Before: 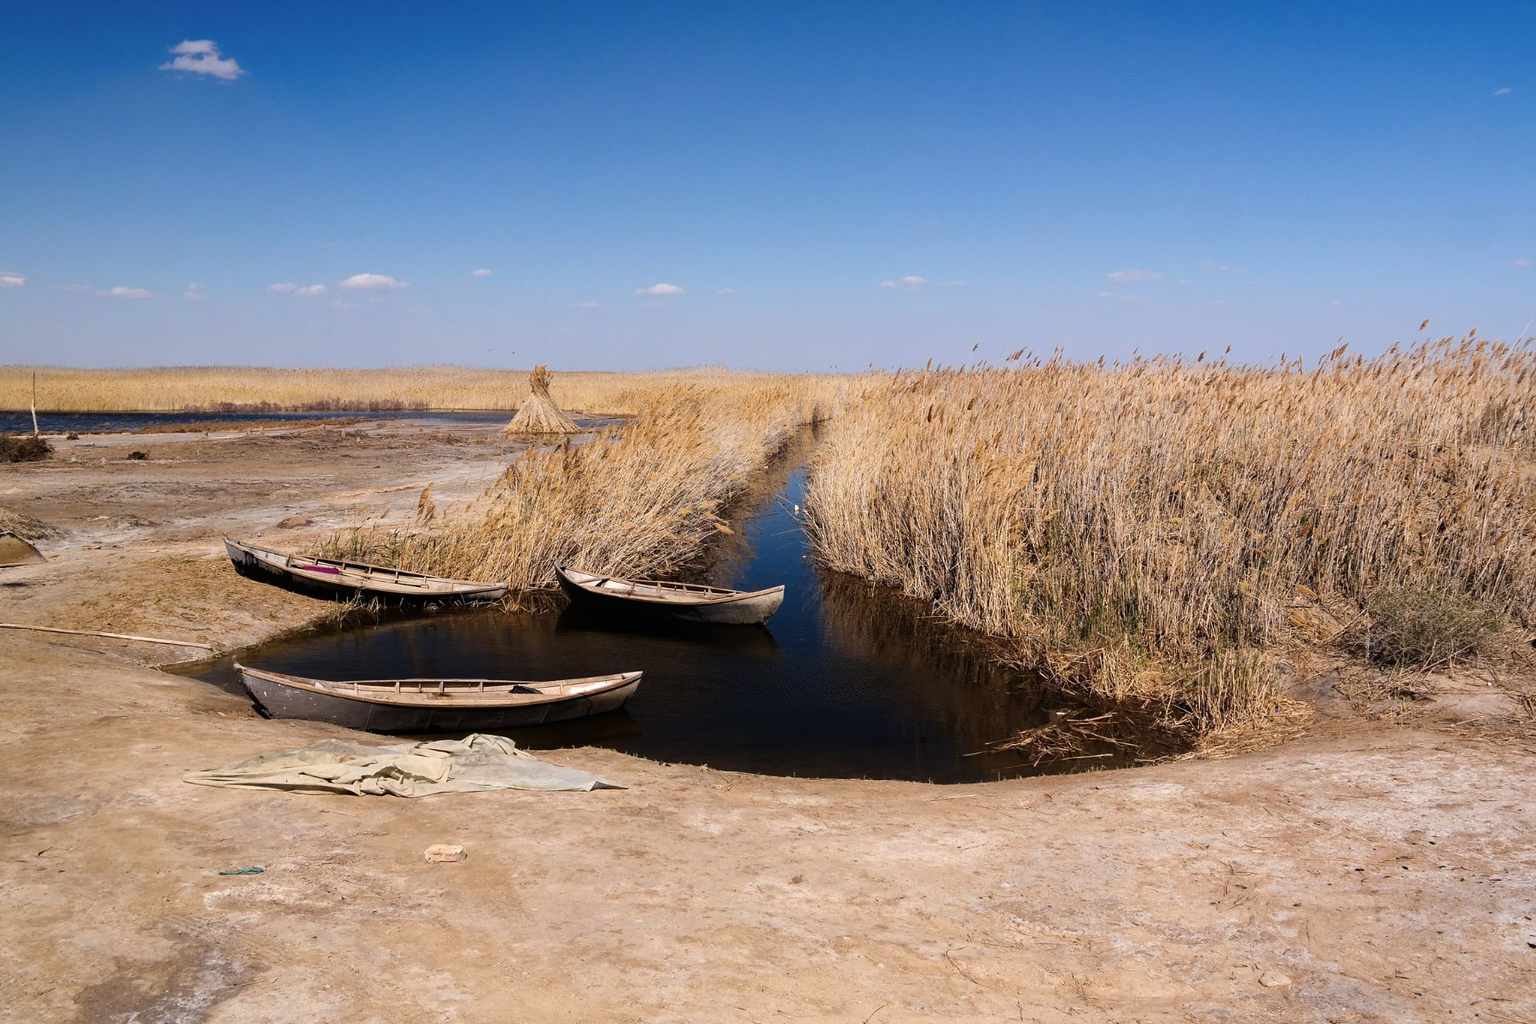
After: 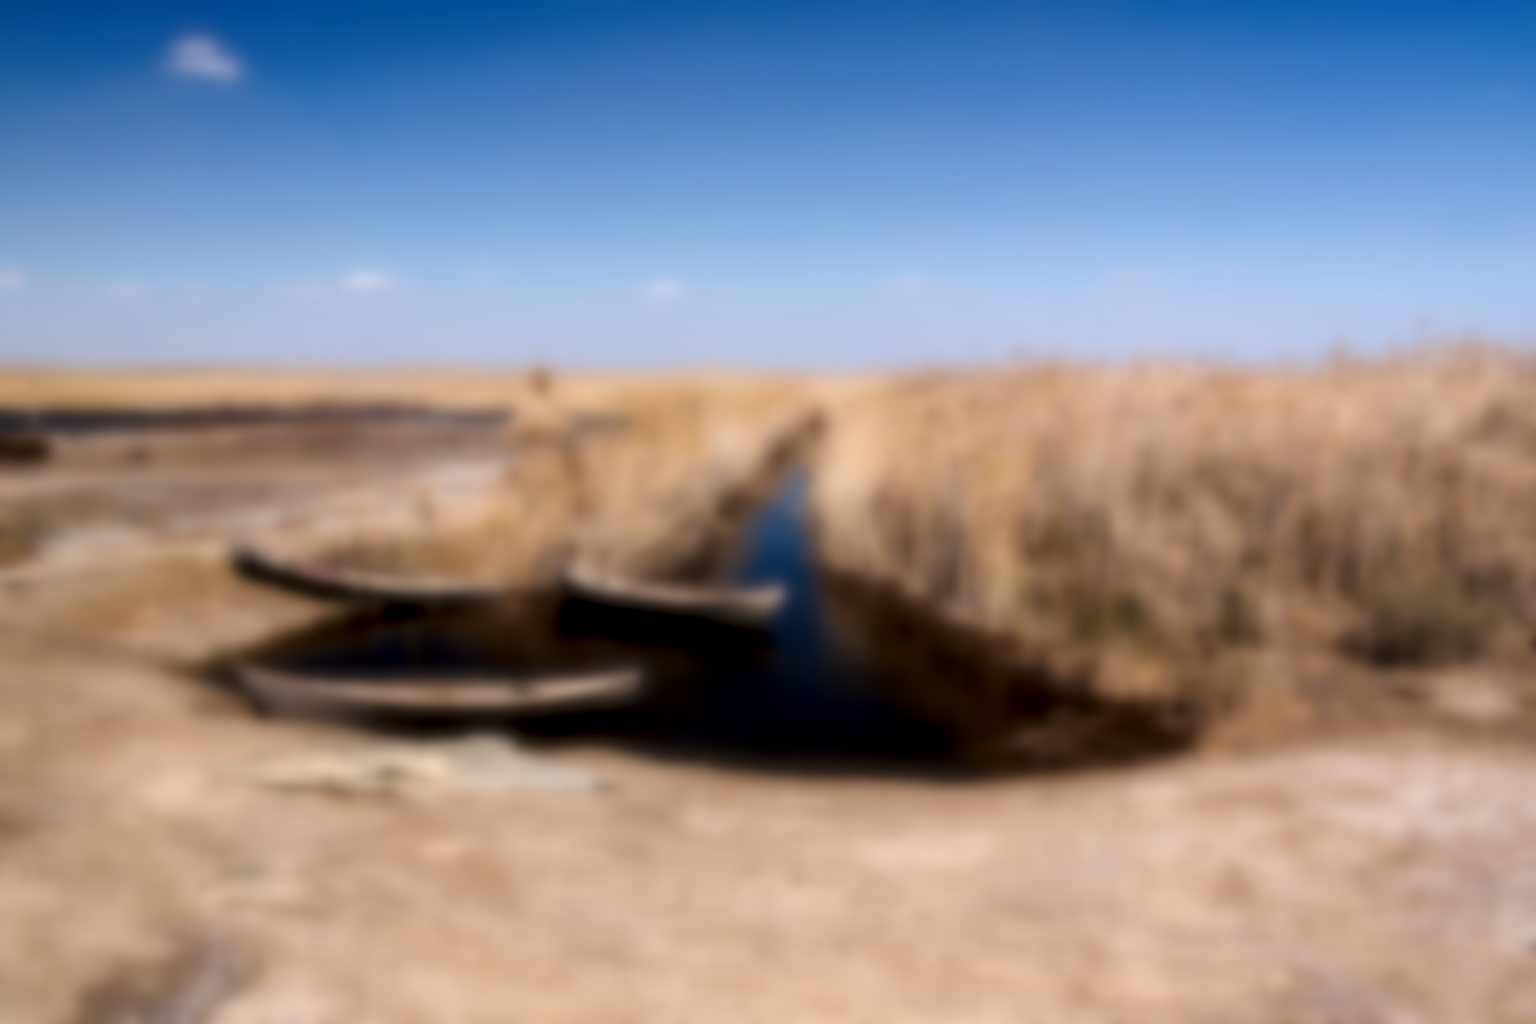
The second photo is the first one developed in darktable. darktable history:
sharpen: on, module defaults
local contrast: detail 154%
lowpass: on, module defaults
